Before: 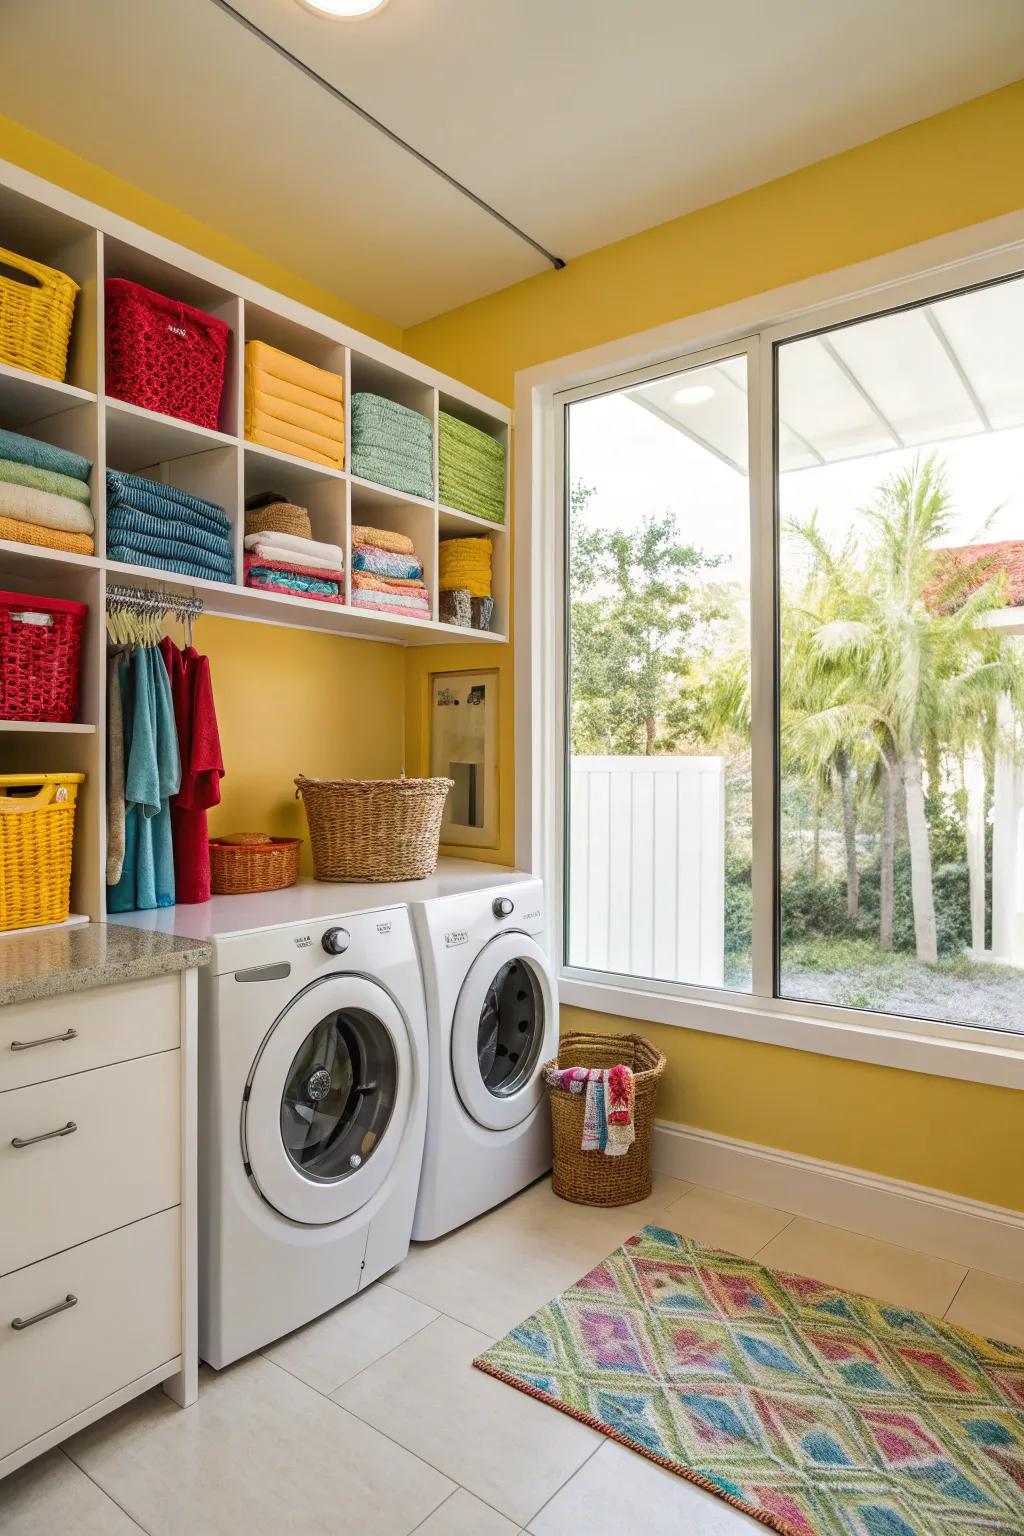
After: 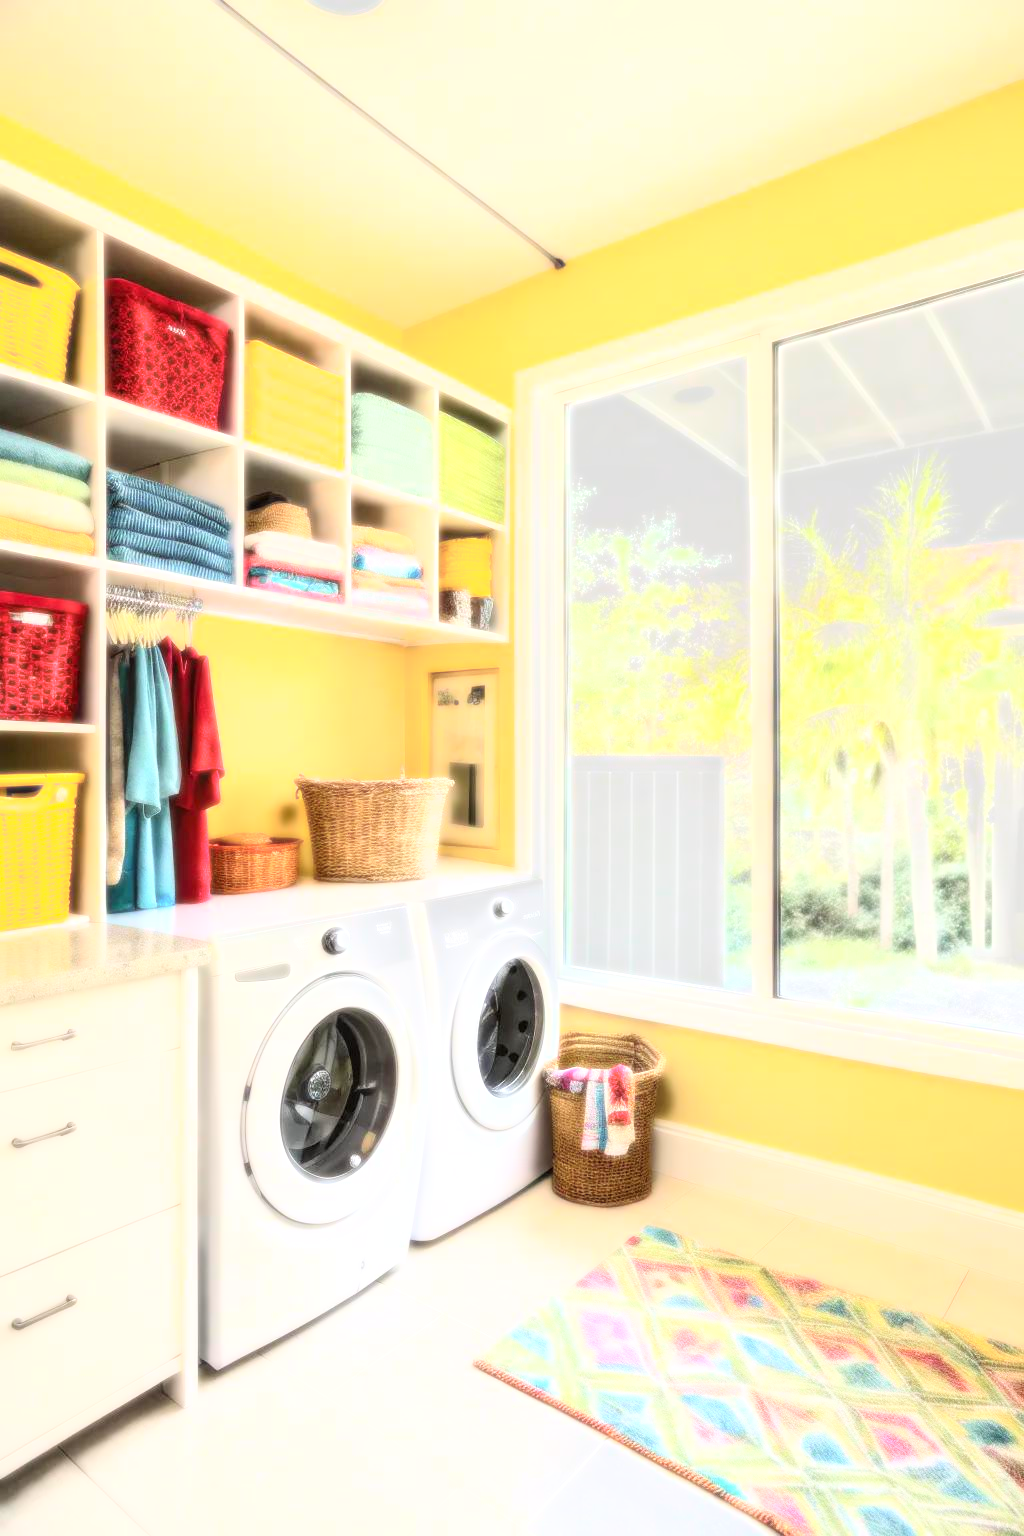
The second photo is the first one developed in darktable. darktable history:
exposure: black level correction 0, exposure 0.95 EV, compensate exposure bias true, compensate highlight preservation false
bloom: size 0%, threshold 54.82%, strength 8.31%
